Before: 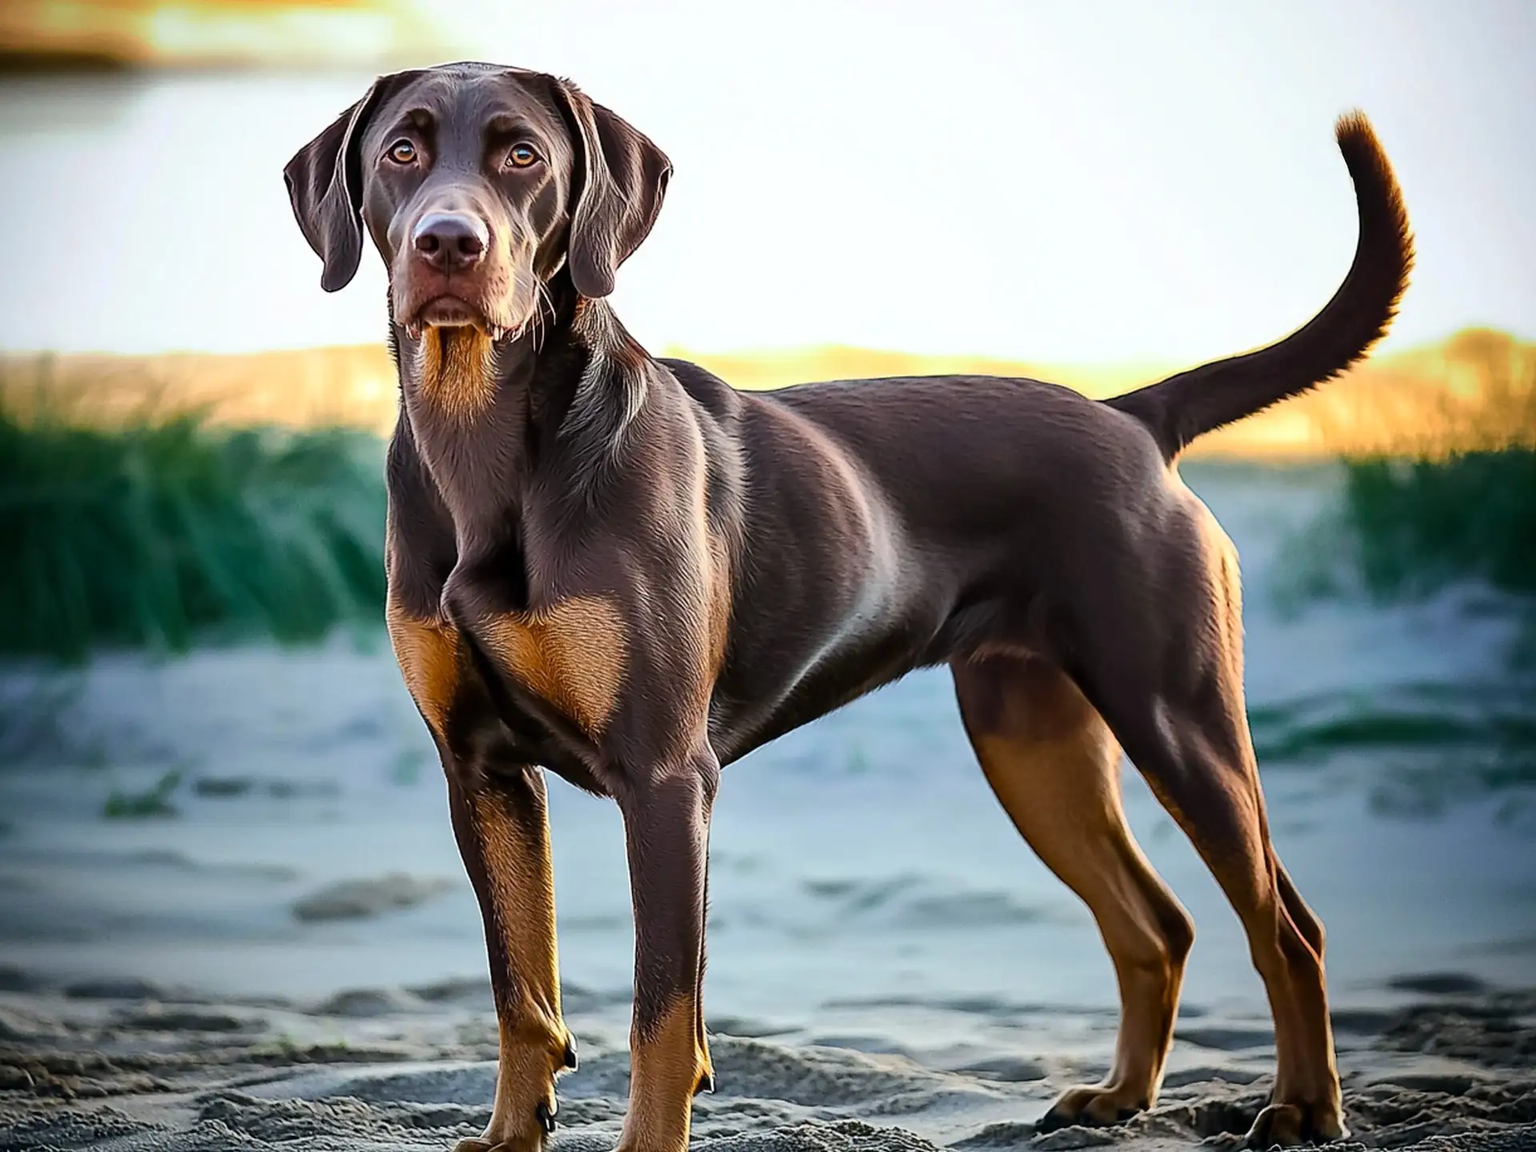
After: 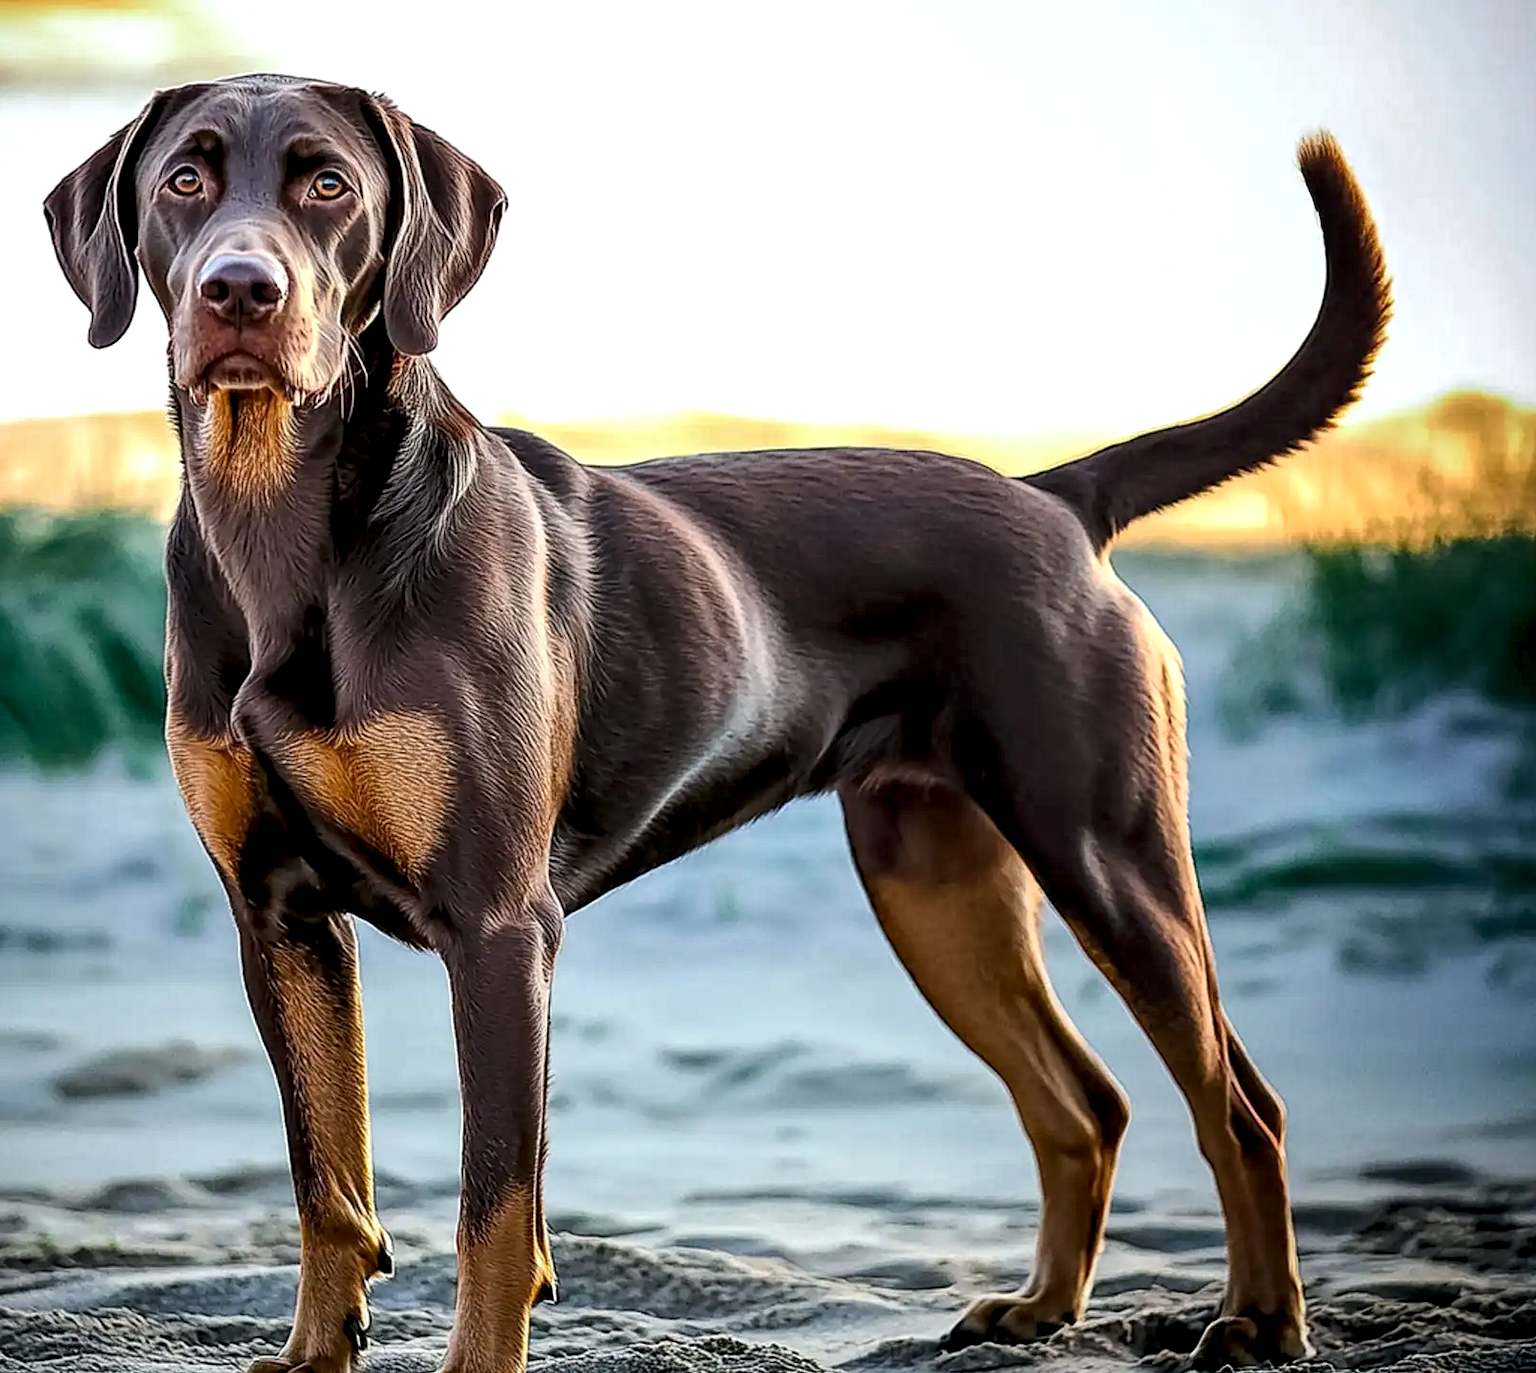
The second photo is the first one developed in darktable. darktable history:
crop: left 16.145%
local contrast: highlights 100%, shadows 100%, detail 200%, midtone range 0.2
